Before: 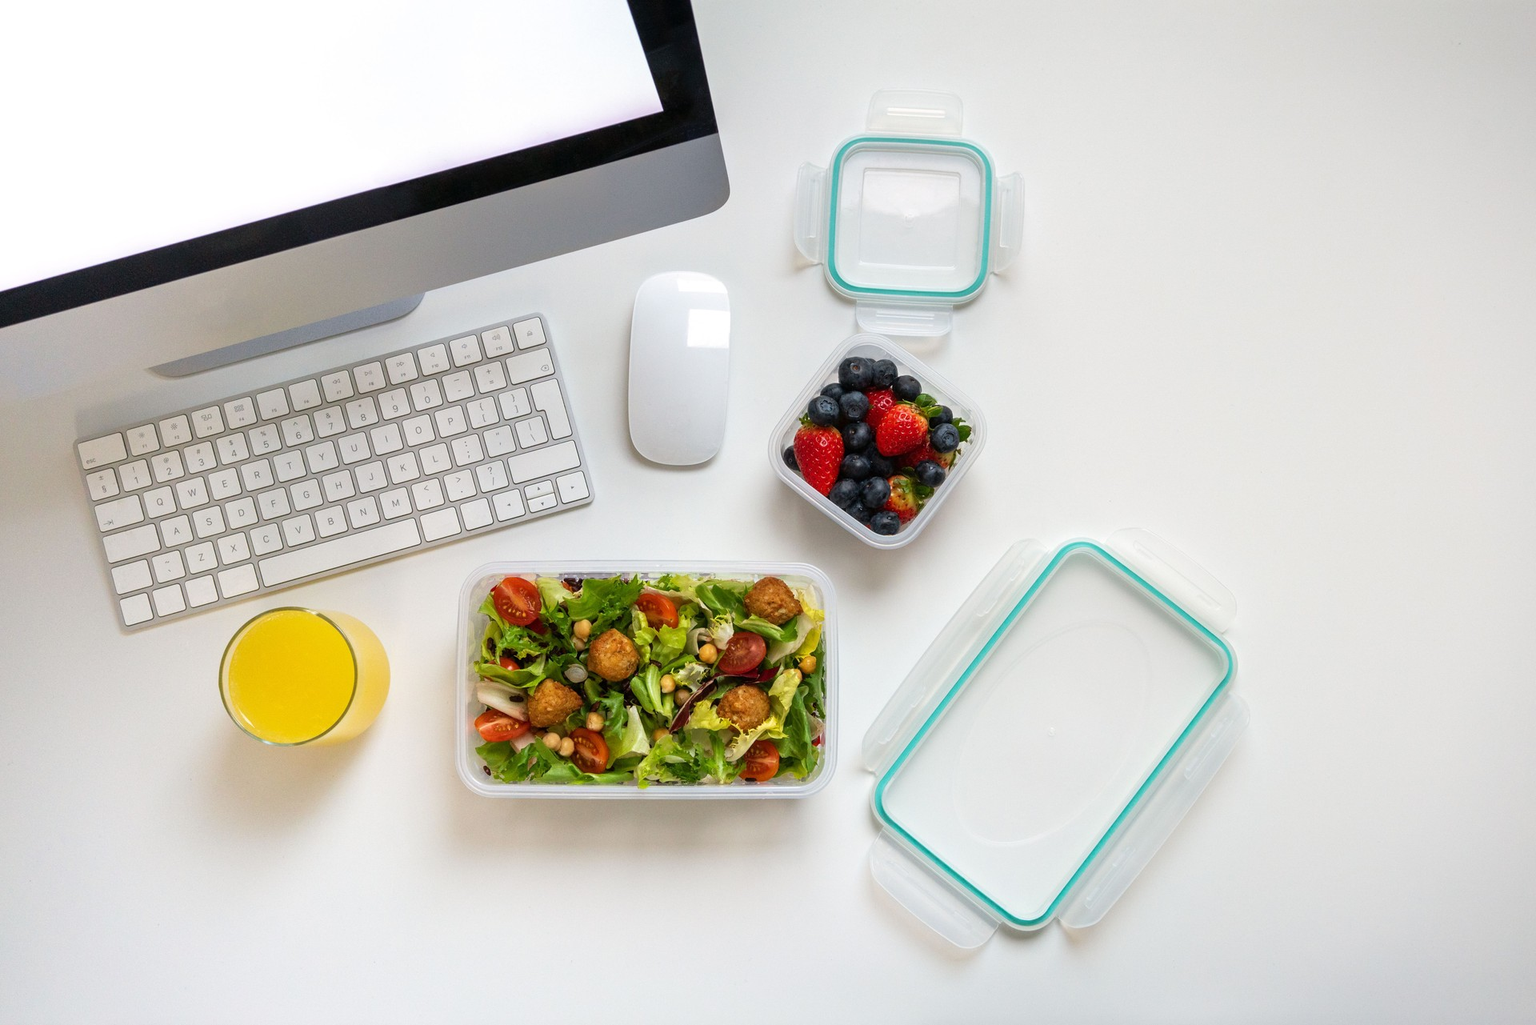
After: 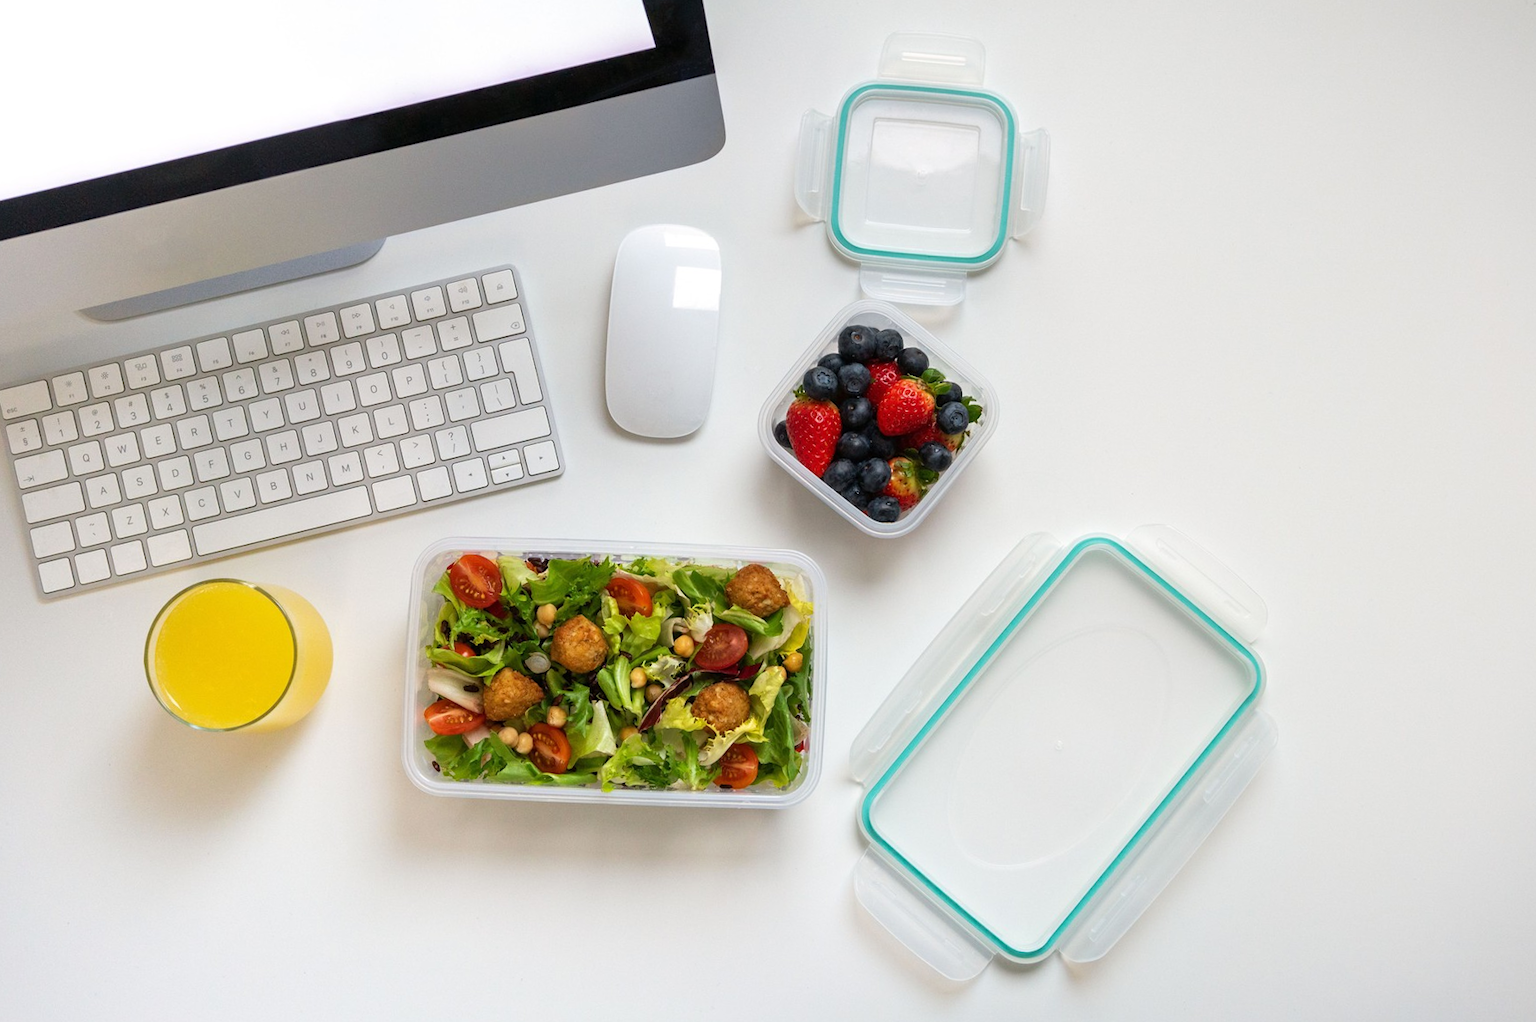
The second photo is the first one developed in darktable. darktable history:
crop and rotate: angle -2.01°, left 3.094%, top 4.128%, right 1.409%, bottom 0.564%
